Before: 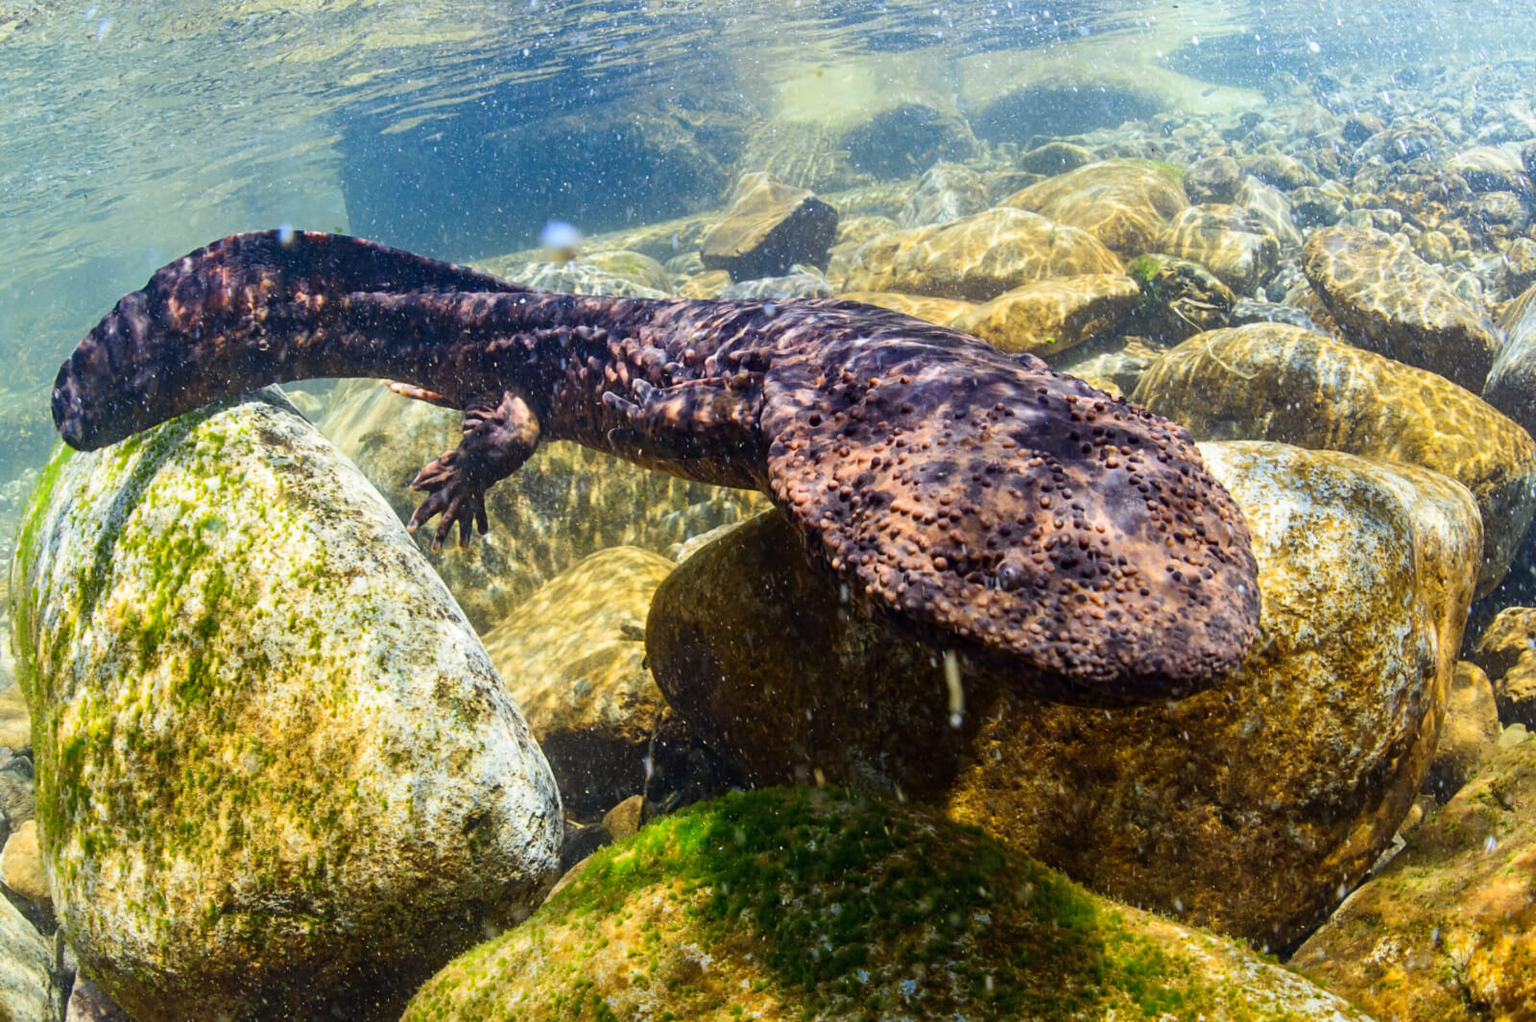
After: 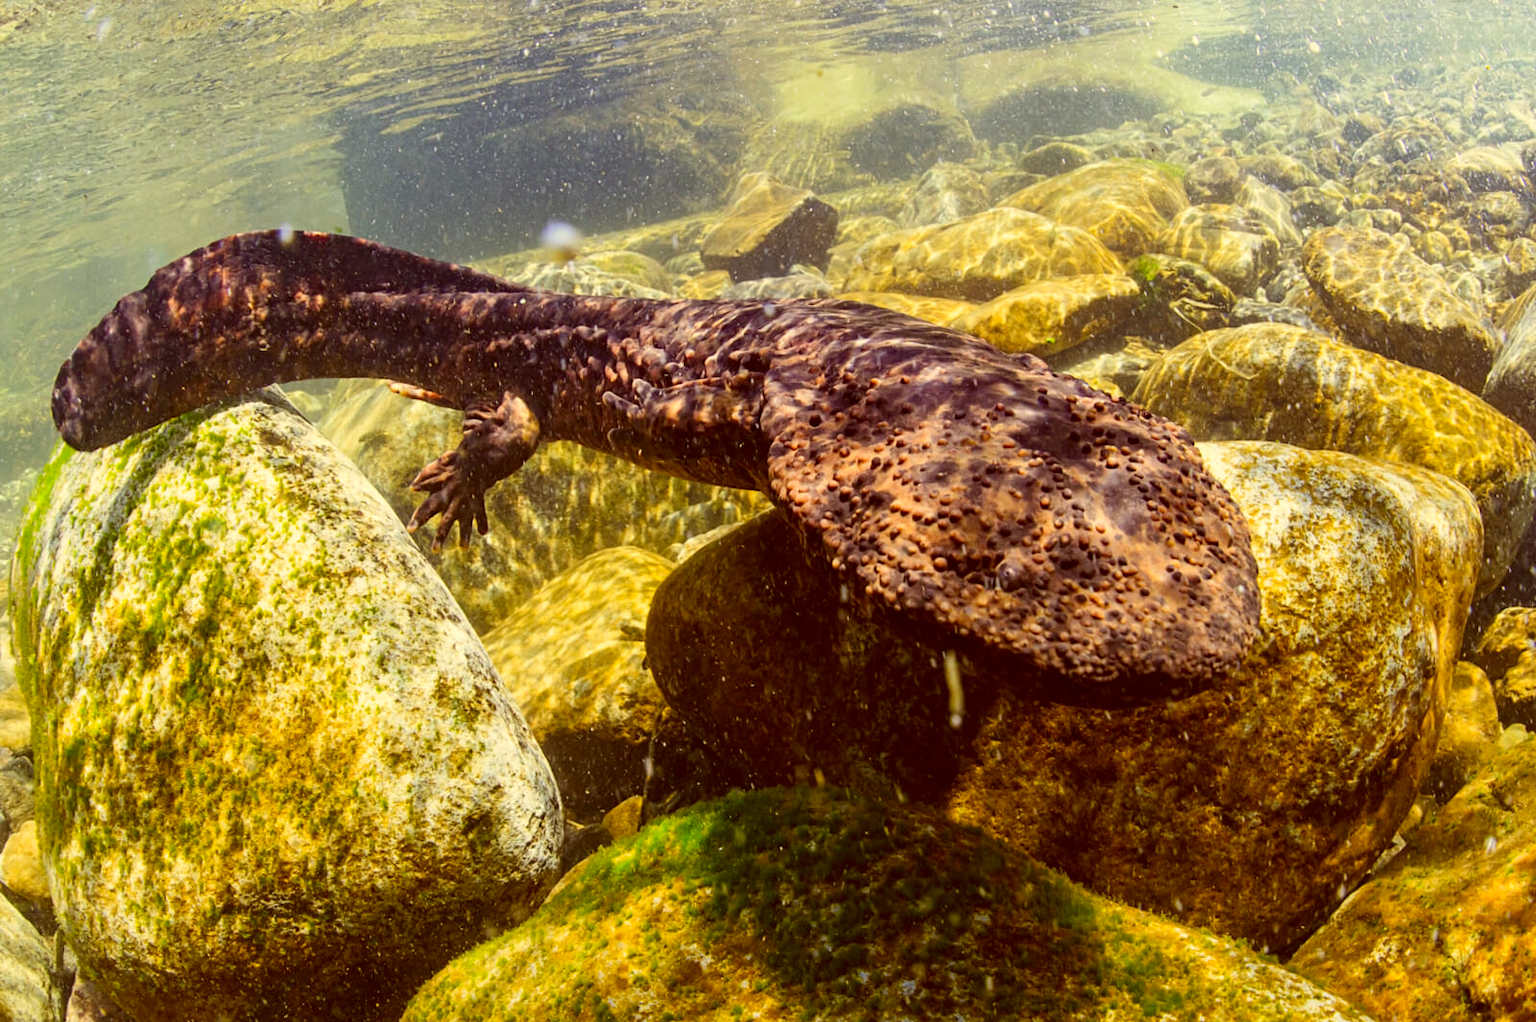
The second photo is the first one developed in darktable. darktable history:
color correction: highlights a* 1.04, highlights b* 24.19, shadows a* 15.93, shadows b* 24.95
